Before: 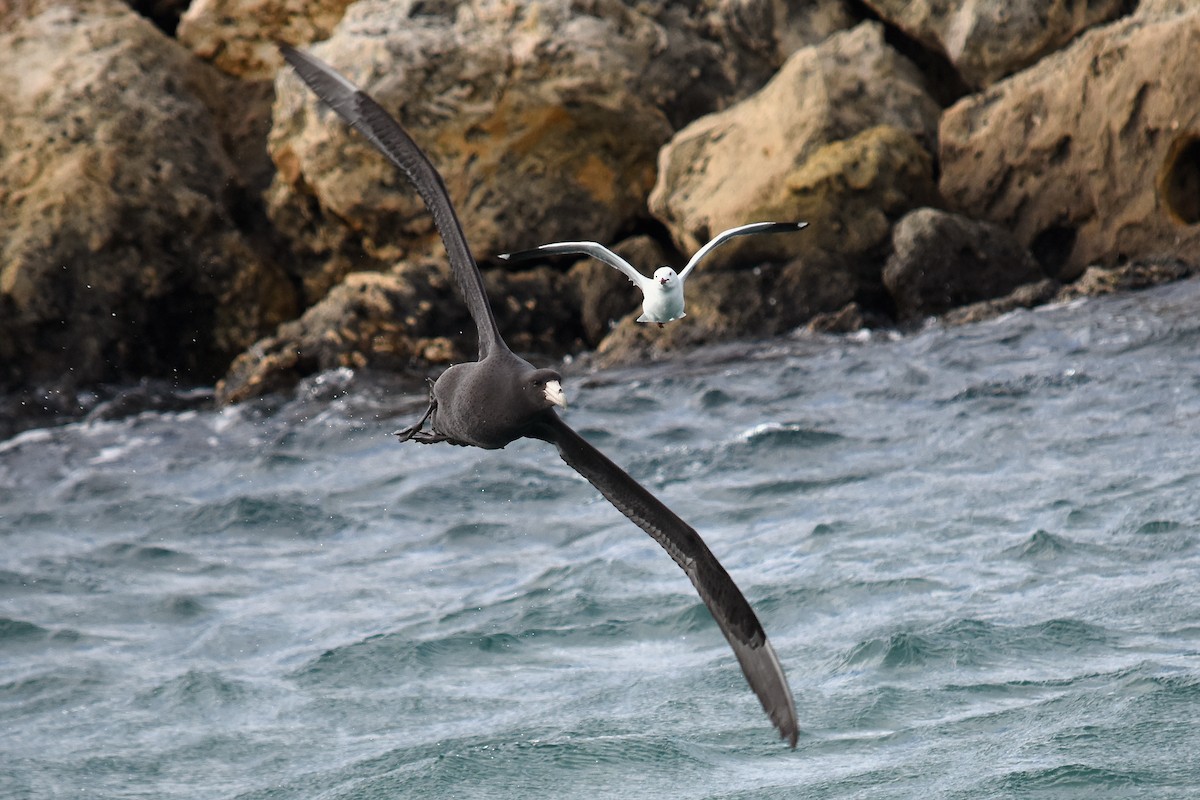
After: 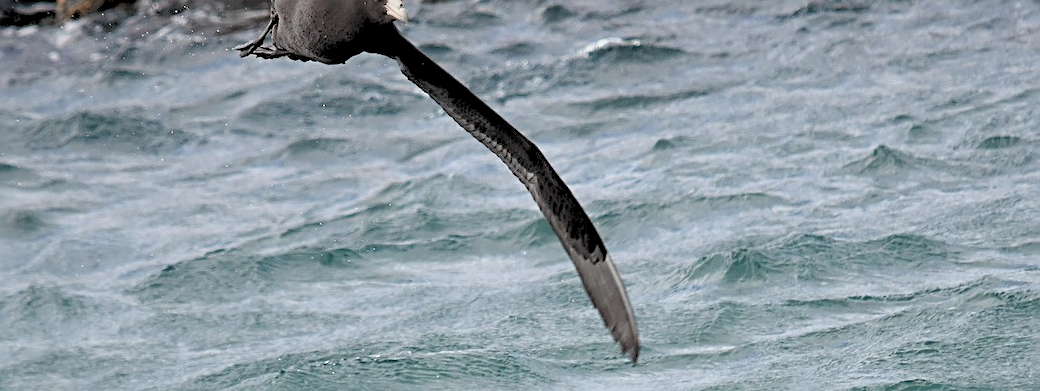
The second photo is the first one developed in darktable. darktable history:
rgb levels: preserve colors sum RGB, levels [[0.038, 0.433, 0.934], [0, 0.5, 1], [0, 0.5, 1]]
crop and rotate: left 13.306%, top 48.129%, bottom 2.928%
sharpen: radius 3.119
